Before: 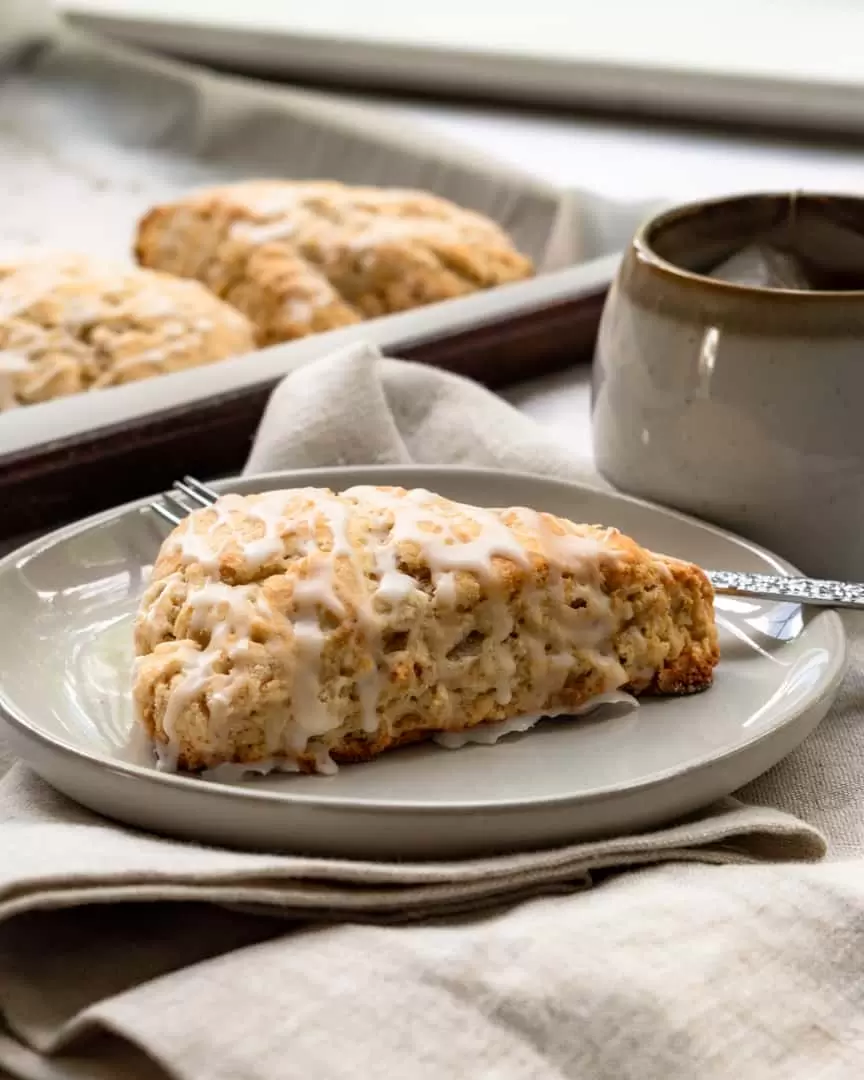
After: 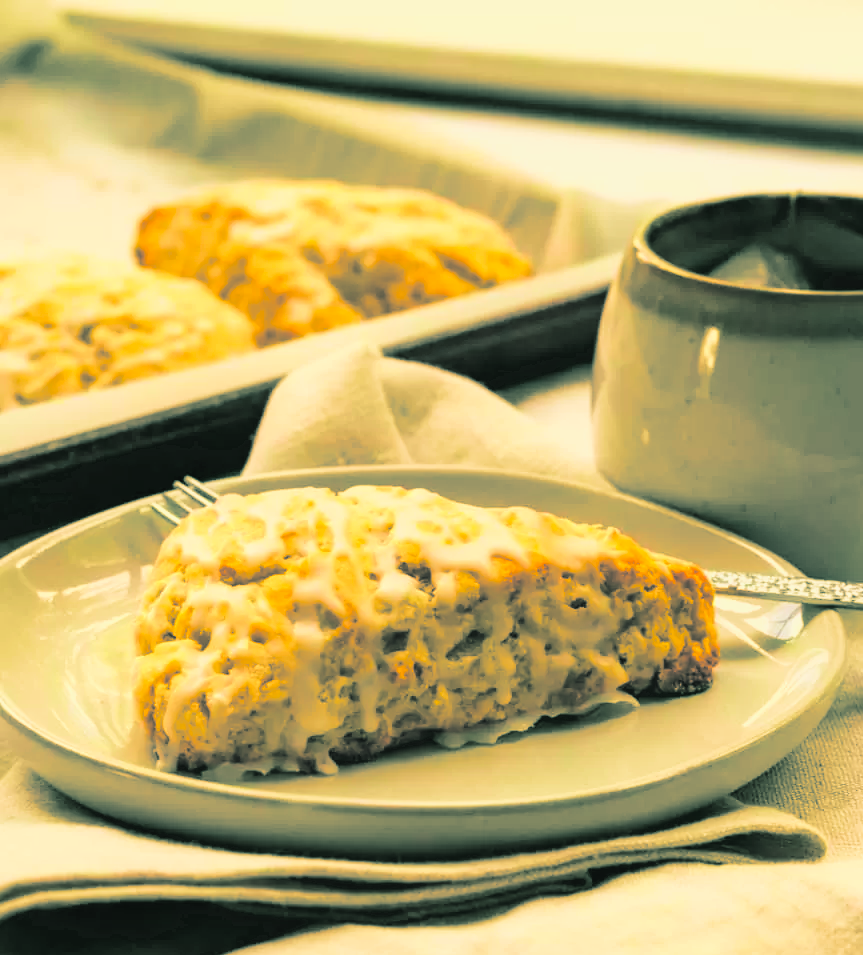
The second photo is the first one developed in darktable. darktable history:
crop and rotate: top 0%, bottom 11.49%
tone equalizer: -8 EV -0.75 EV, -7 EV -0.7 EV, -6 EV -0.6 EV, -5 EV -0.4 EV, -3 EV 0.4 EV, -2 EV 0.6 EV, -1 EV 0.7 EV, +0 EV 0.75 EV, edges refinement/feathering 500, mask exposure compensation -1.57 EV, preserve details no
global tonemap: drago (0.7, 100)
exposure: exposure 0.669 EV, compensate highlight preservation false
velvia: strength 40%
color balance rgb: perceptual saturation grading › global saturation 8.89%, saturation formula JzAzBz (2021)
color correction: highlights a* 0.162, highlights b* 29.53, shadows a* -0.162, shadows b* 21.09
split-toning: shadows › hue 183.6°, shadows › saturation 0.52, highlights › hue 0°, highlights › saturation 0
